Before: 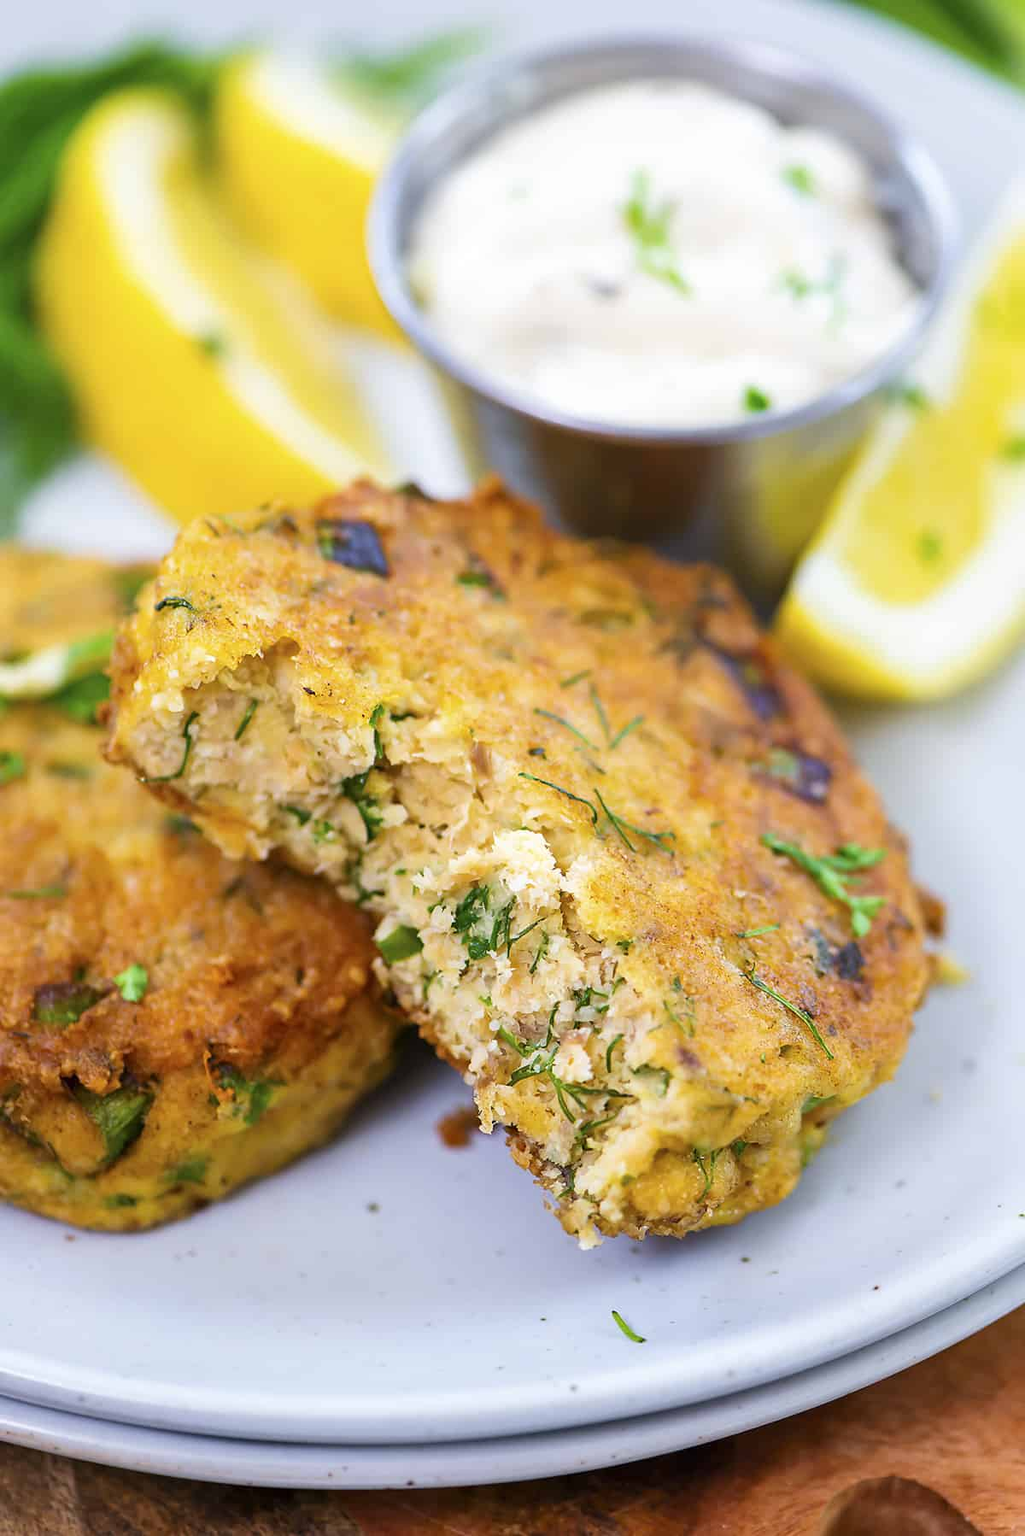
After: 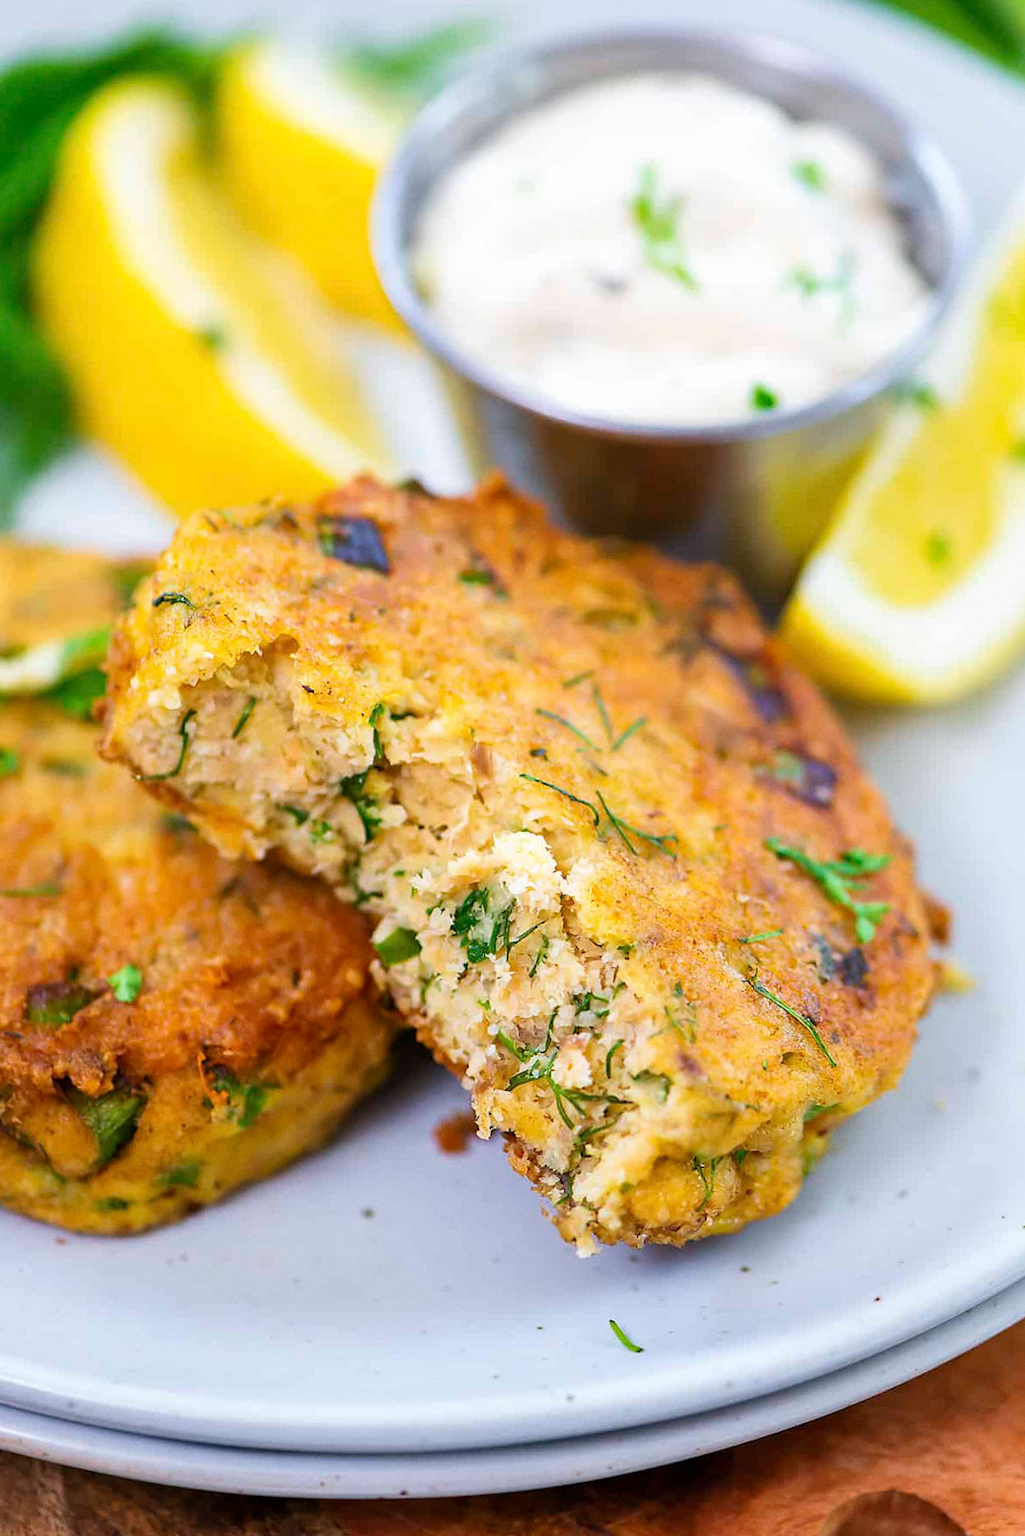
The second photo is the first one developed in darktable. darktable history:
crop and rotate: angle -0.5°
grain: coarseness 14.57 ISO, strength 8.8%
